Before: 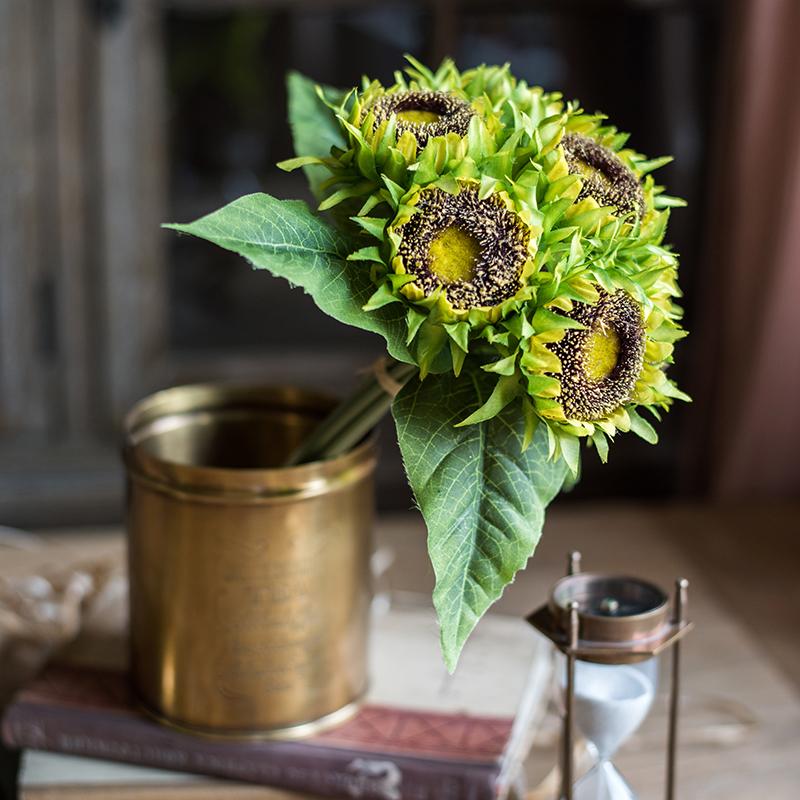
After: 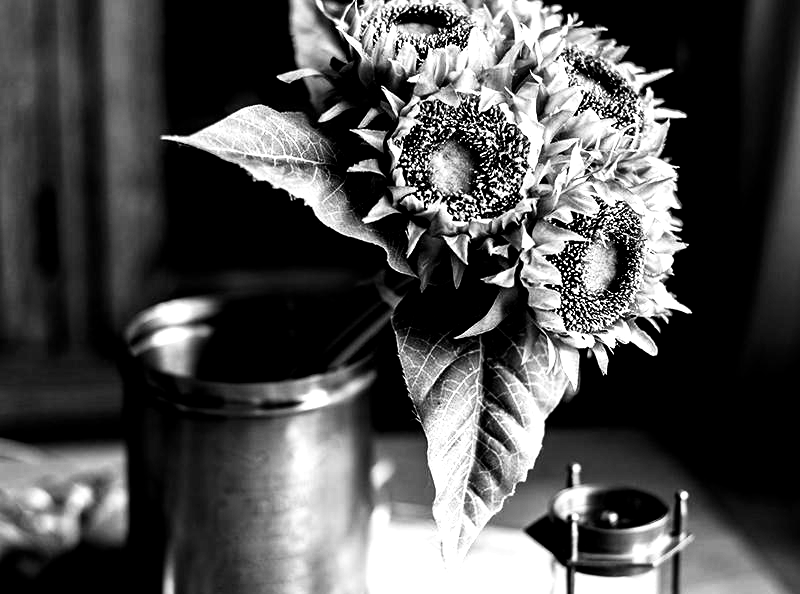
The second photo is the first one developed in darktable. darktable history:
crop: top 11.027%, bottom 13.929%
local contrast: highlights 102%, shadows 101%, detail 119%, midtone range 0.2
tone equalizer: -8 EV -0.451 EV, -7 EV -0.362 EV, -6 EV -0.342 EV, -5 EV -0.213 EV, -3 EV 0.252 EV, -2 EV 0.326 EV, -1 EV 0.375 EV, +0 EV 0.44 EV, edges refinement/feathering 500, mask exposure compensation -1.57 EV, preserve details no
color calibration: output gray [0.31, 0.36, 0.33, 0], illuminant same as pipeline (D50), adaptation XYZ, x 0.346, y 0.359, temperature 5018.33 K
shadows and highlights: shadows 0.847, highlights 40.16
filmic rgb: black relative exposure -8.3 EV, white relative exposure 2.23 EV, hardness 7.15, latitude 86.01%, contrast 1.699, highlights saturation mix -3.62%, shadows ↔ highlights balance -2.45%, color science v6 (2022)
